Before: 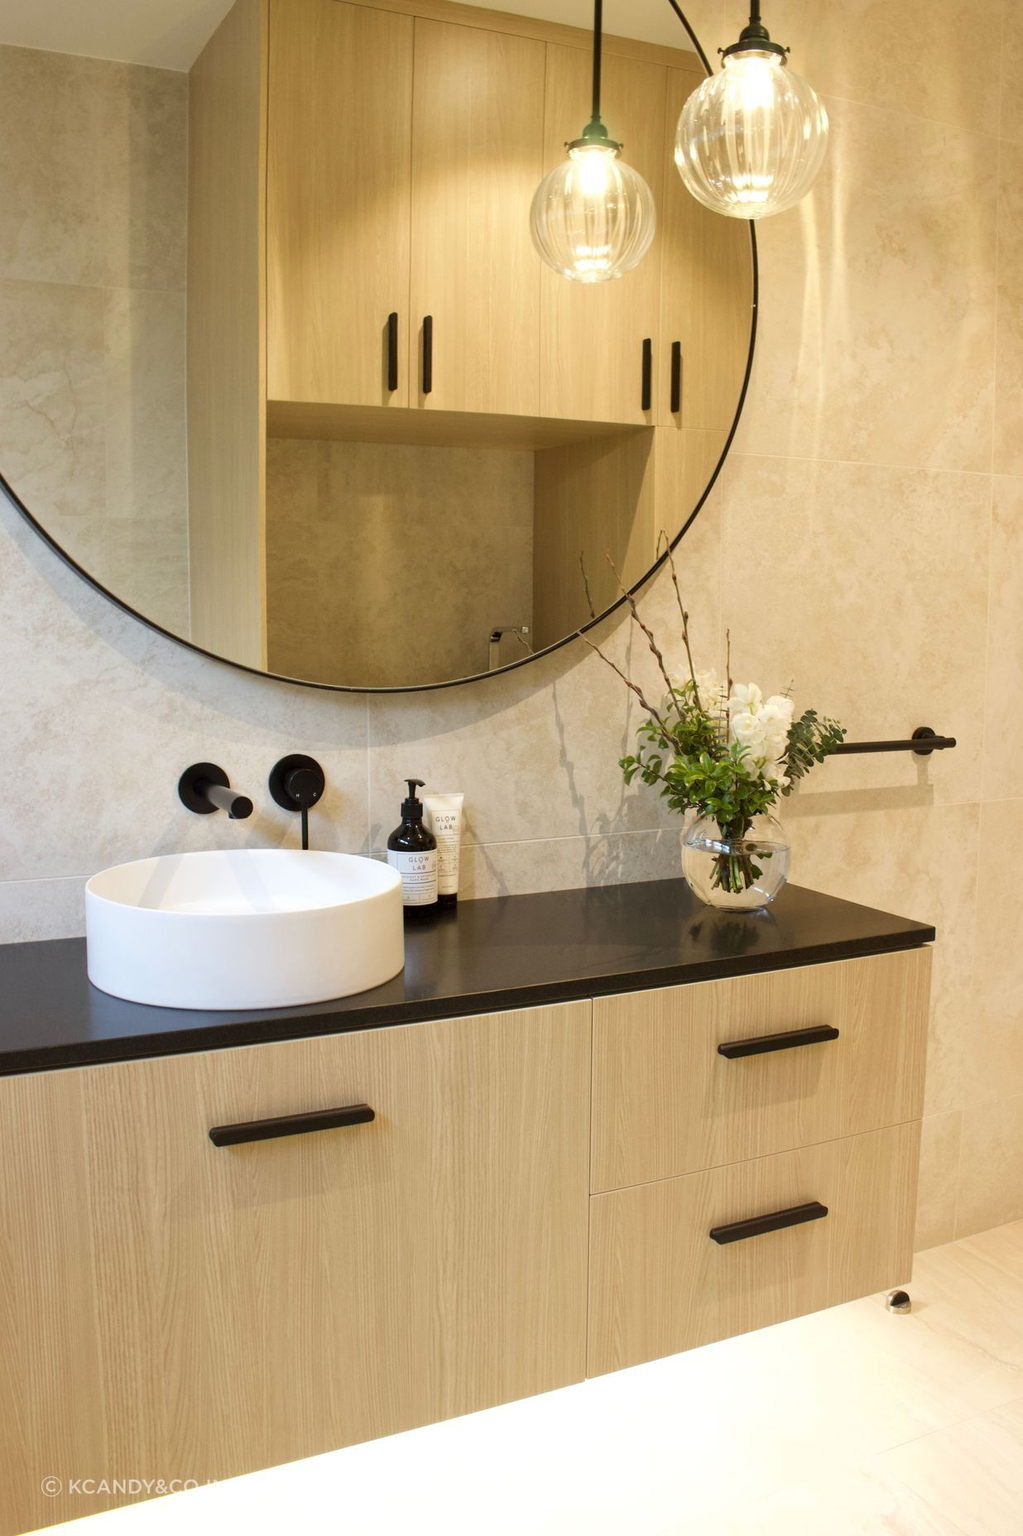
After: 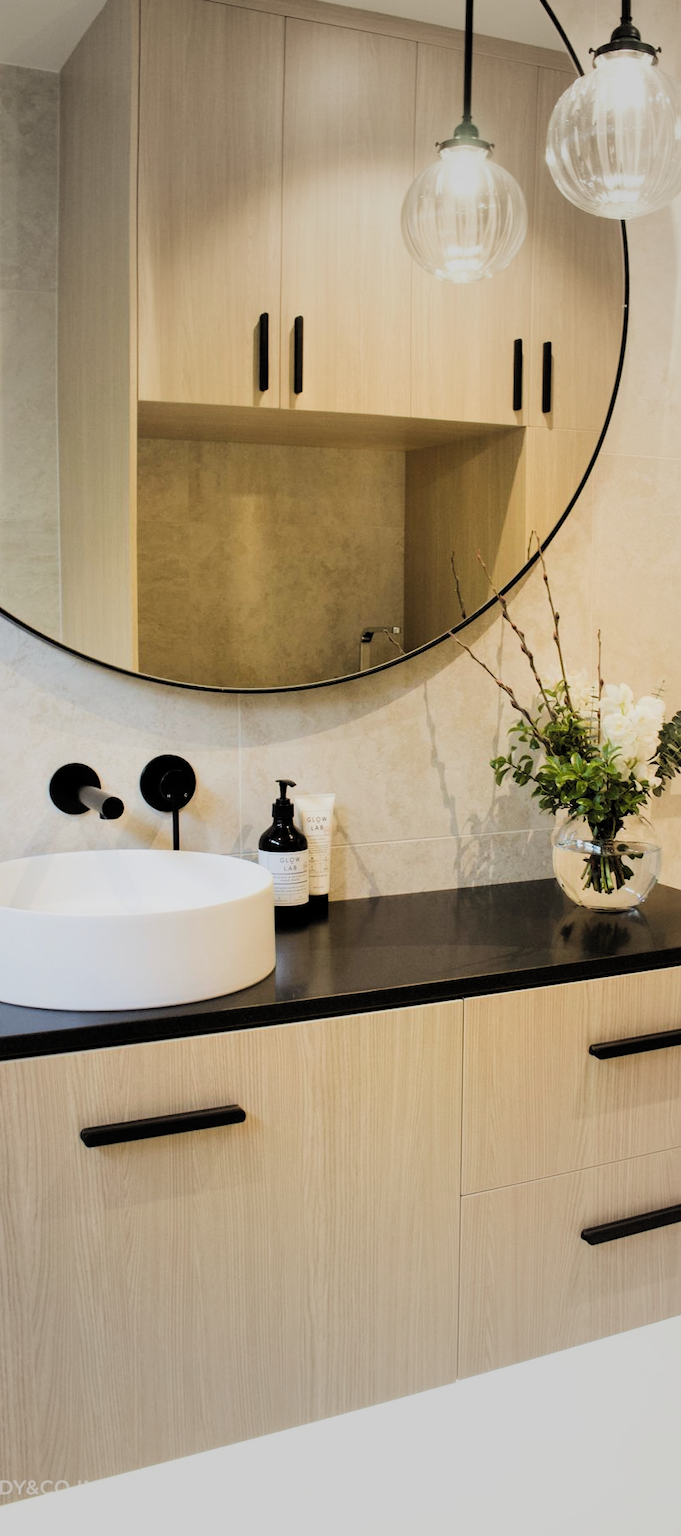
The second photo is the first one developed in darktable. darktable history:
vignetting: fall-off start 39.96%, fall-off radius 40.97%, brightness -0.158, unbound false
exposure: black level correction 0.001, exposure 0.14 EV, compensate highlight preservation false
filmic rgb: black relative exposure -5 EV, white relative exposure 3.96 EV, threshold 3.04 EV, hardness 2.89, contrast 1.296, preserve chrominance RGB euclidean norm, color science v5 (2021), contrast in shadows safe, contrast in highlights safe, enable highlight reconstruction true
crop and rotate: left 12.631%, right 20.769%
